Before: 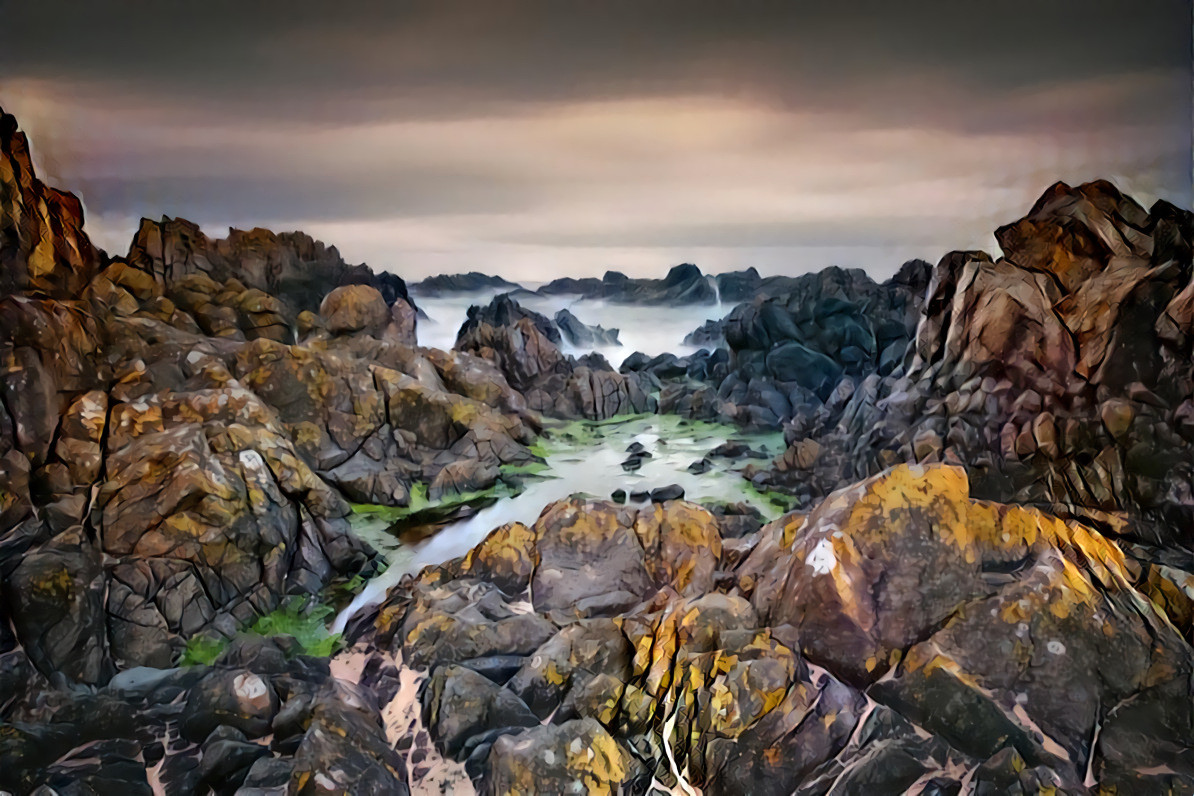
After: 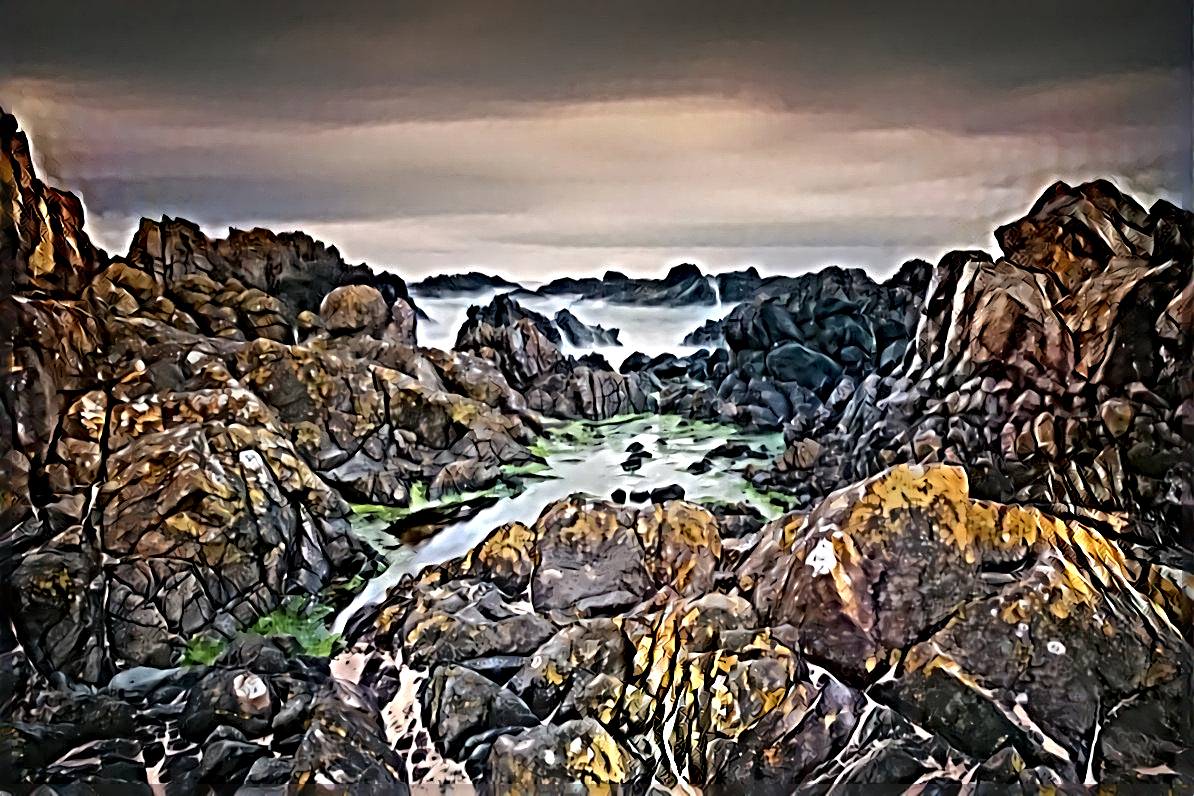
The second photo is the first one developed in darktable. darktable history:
sharpen: radius 6.254, amount 1.81, threshold 0.248
